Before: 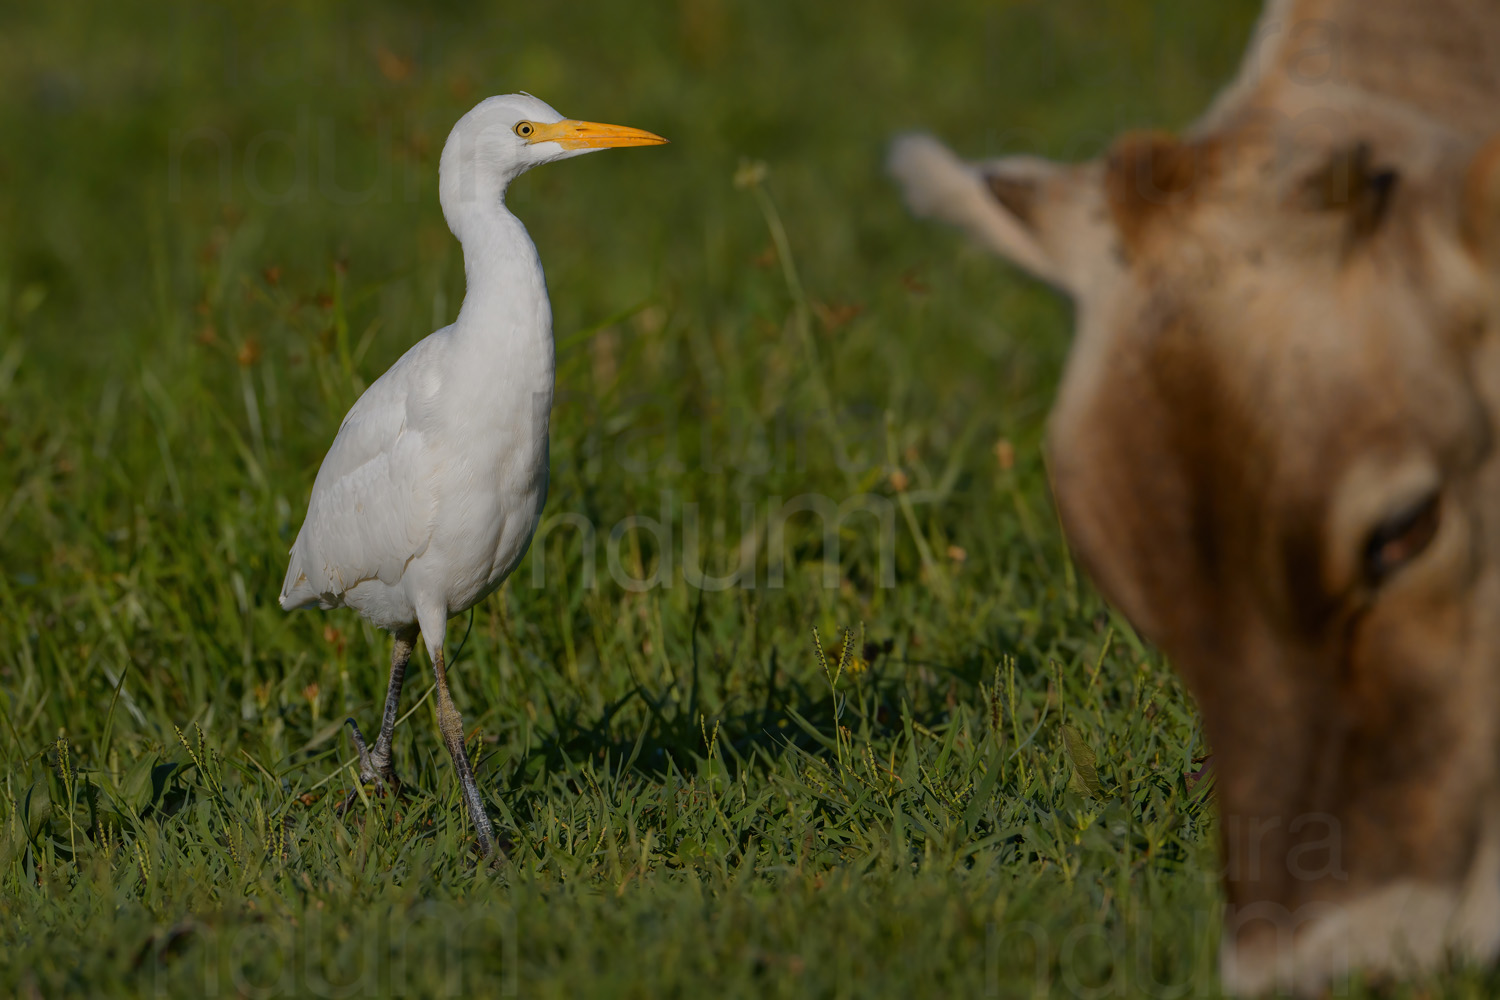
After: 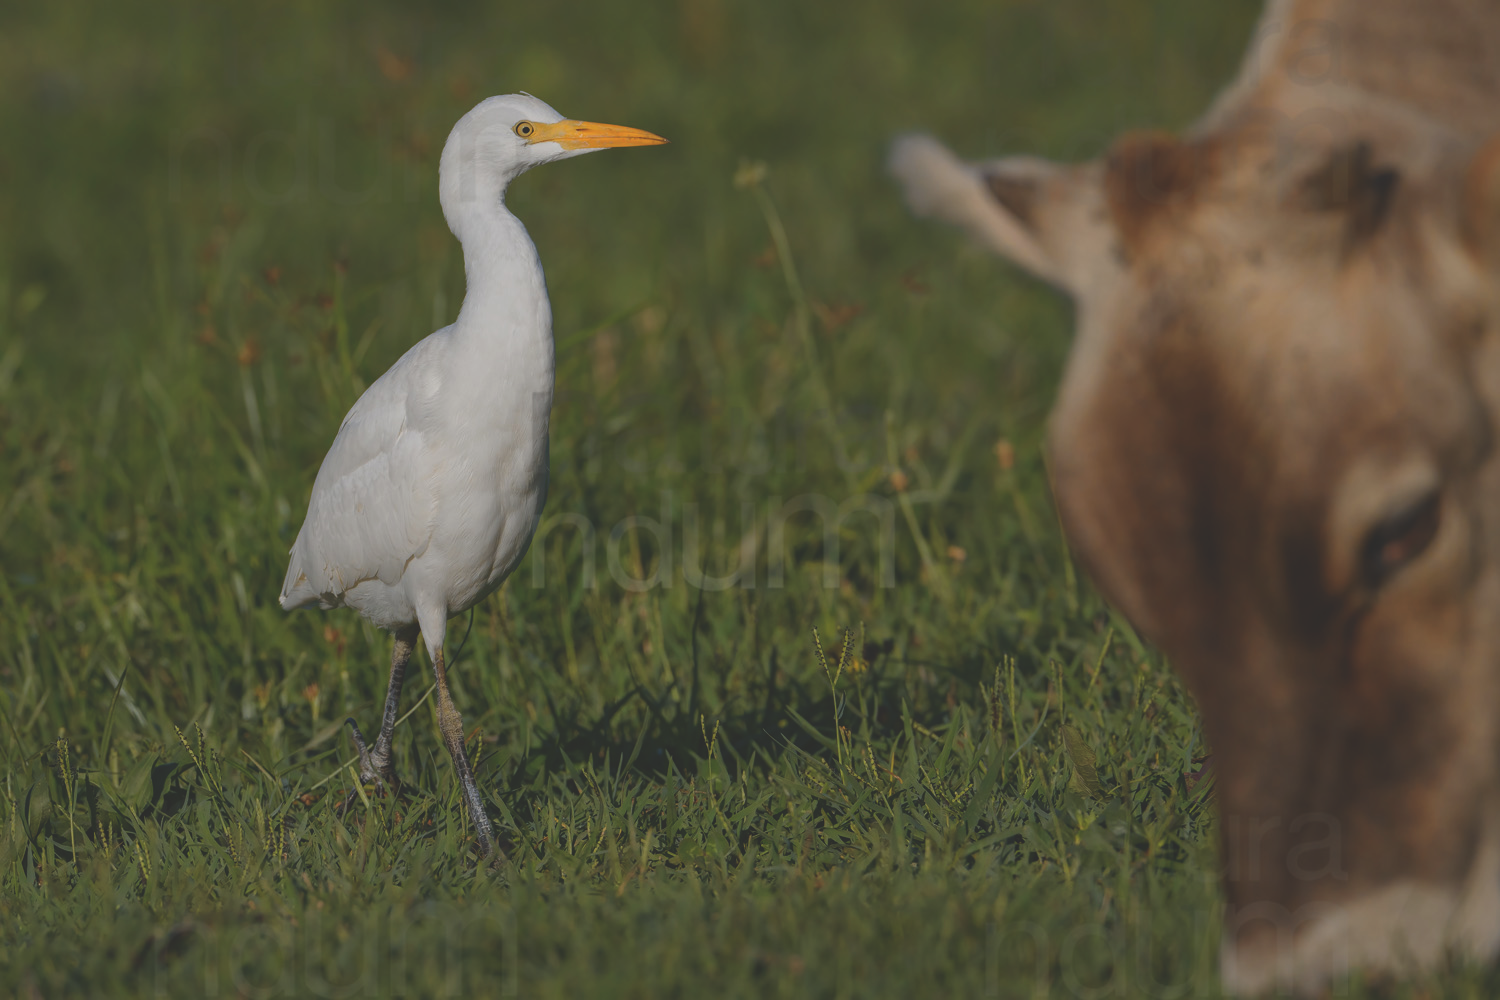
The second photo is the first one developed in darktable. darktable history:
exposure: black level correction -0.026, exposure -0.117 EV, compensate highlight preservation false
